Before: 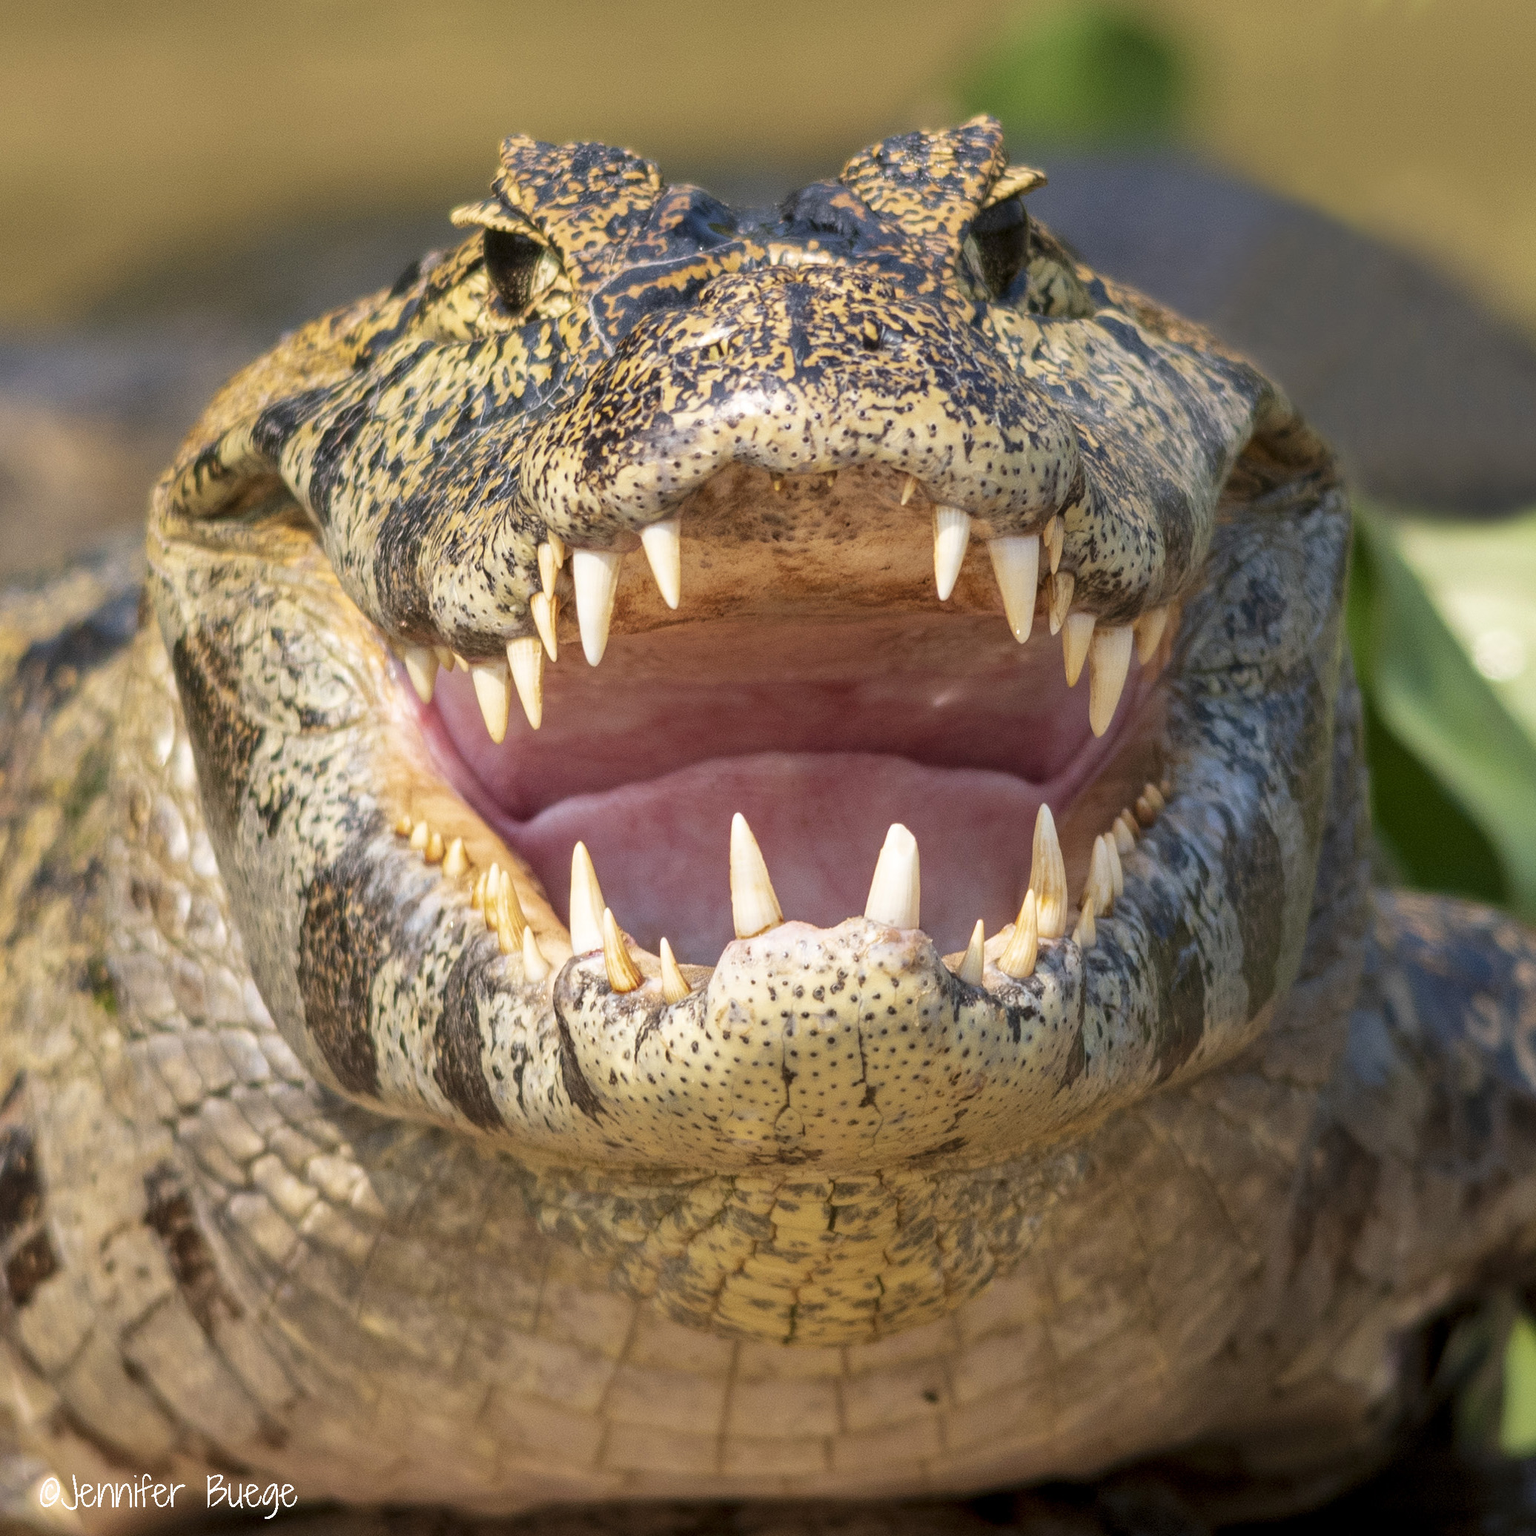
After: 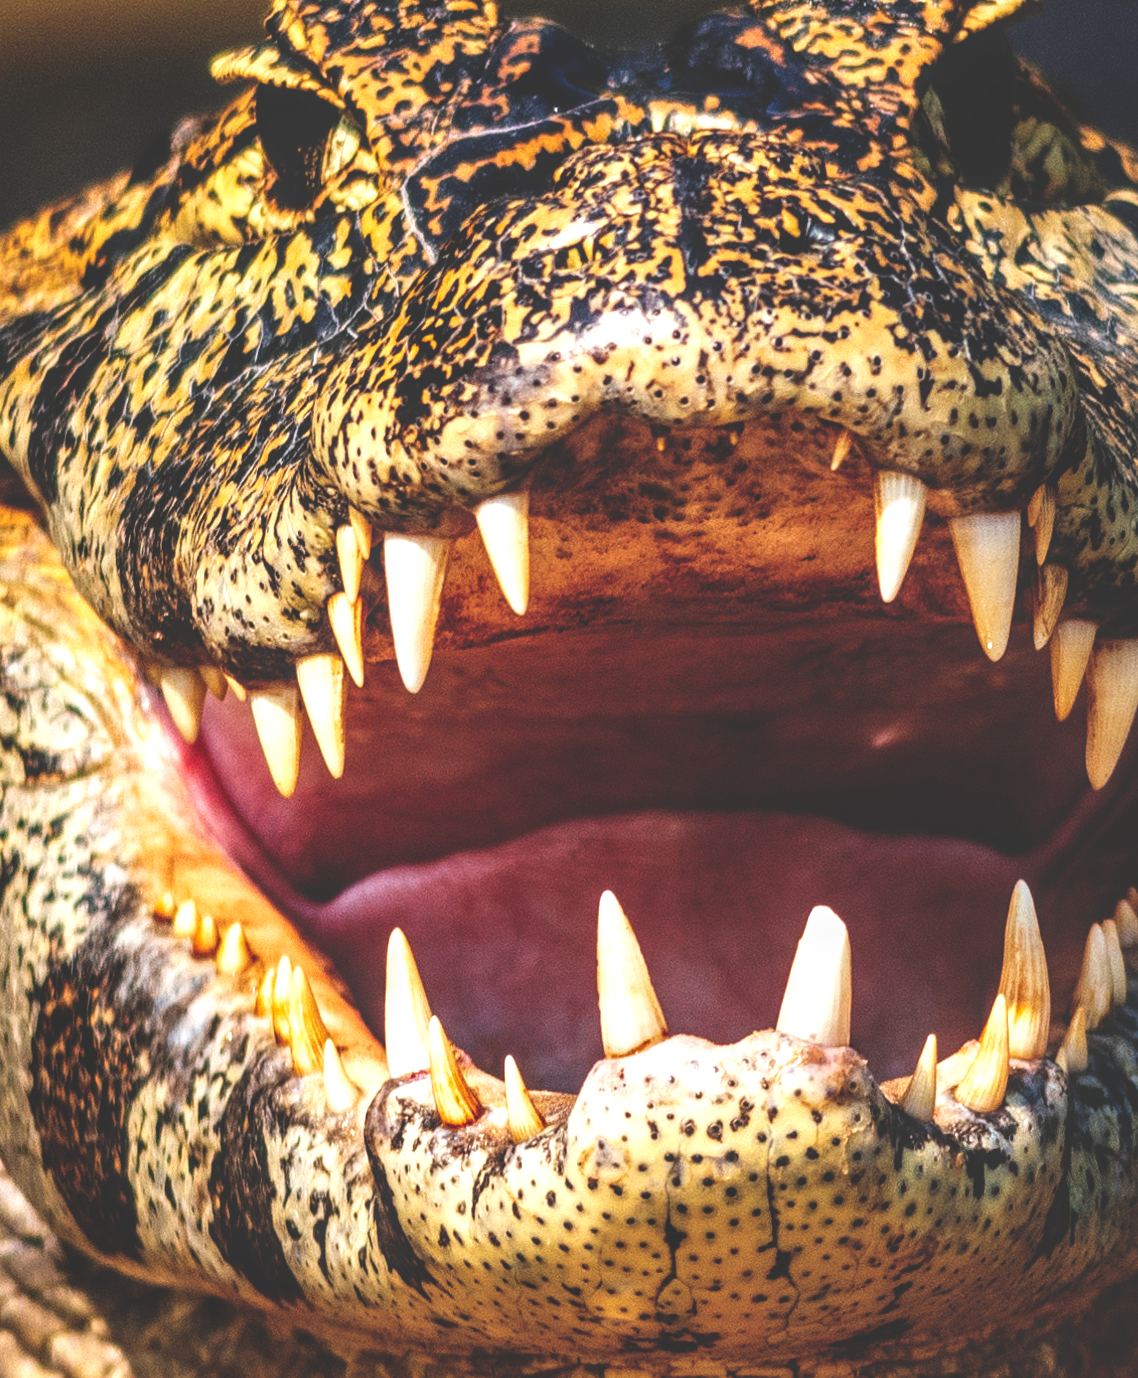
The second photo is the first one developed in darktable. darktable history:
contrast brightness saturation: saturation -0.05
rotate and perspective: rotation 0.074°, lens shift (vertical) 0.096, lens shift (horizontal) -0.041, crop left 0.043, crop right 0.952, crop top 0.024, crop bottom 0.979
crop: left 16.202%, top 11.208%, right 26.045%, bottom 20.557%
base curve: curves: ch0 [(0, 0.036) (0.083, 0.04) (0.804, 1)], preserve colors none
local contrast: detail 130%
